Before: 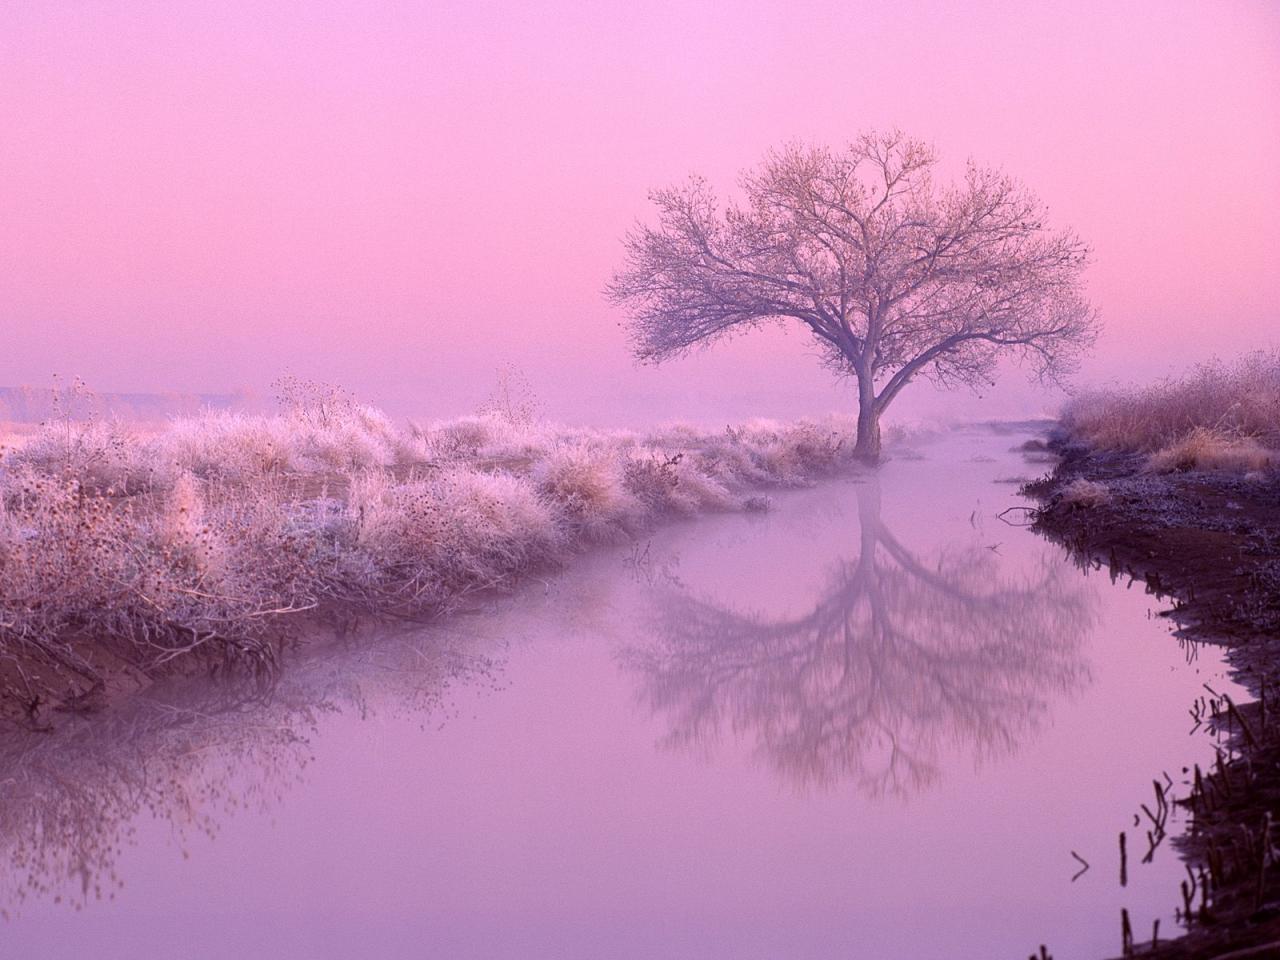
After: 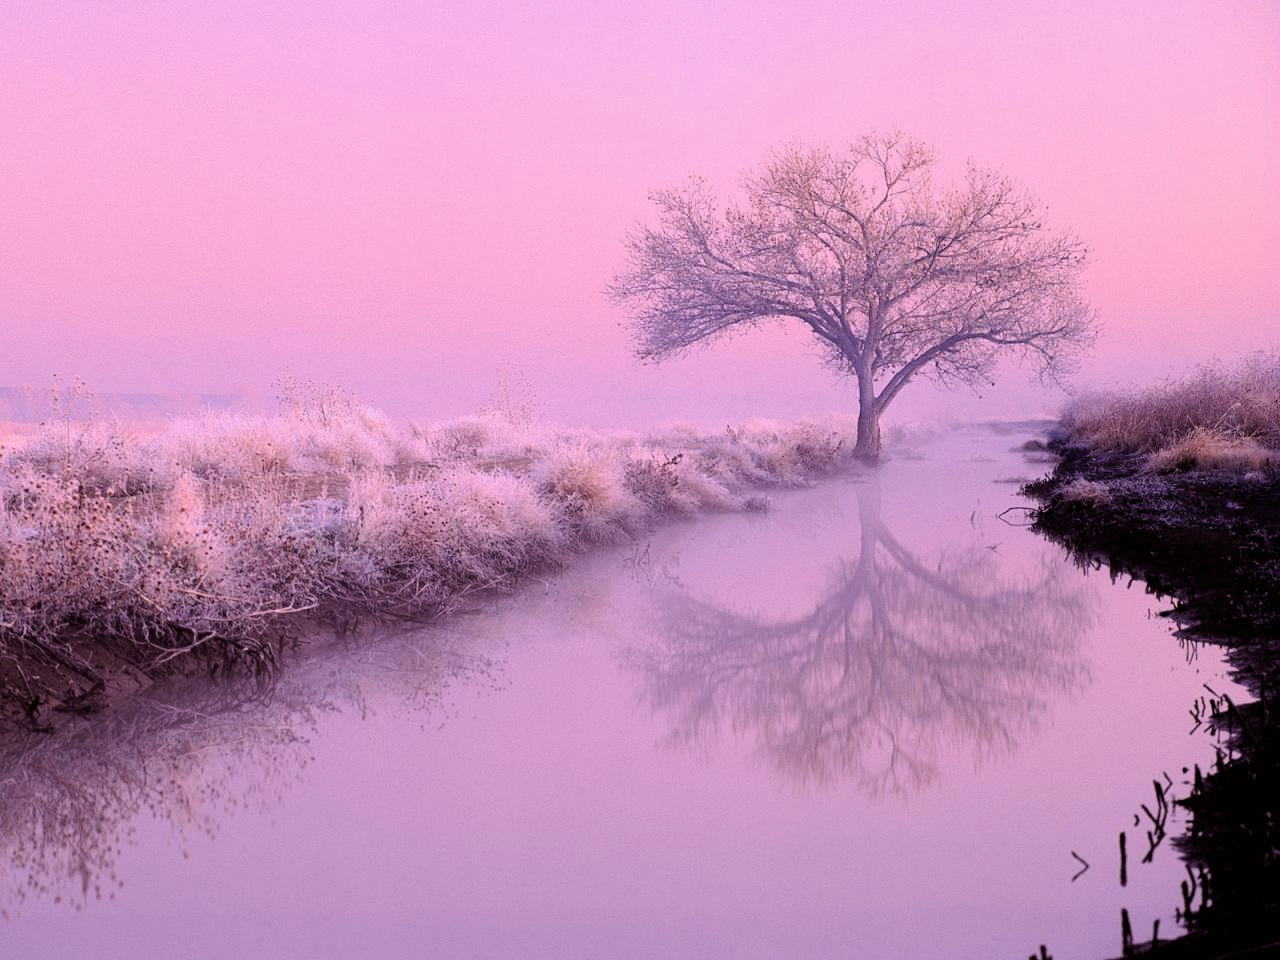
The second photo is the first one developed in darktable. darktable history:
filmic rgb: black relative exposure -5.03 EV, white relative exposure 3.98 EV, hardness 2.88, contrast 1.492, color science v6 (2022)
